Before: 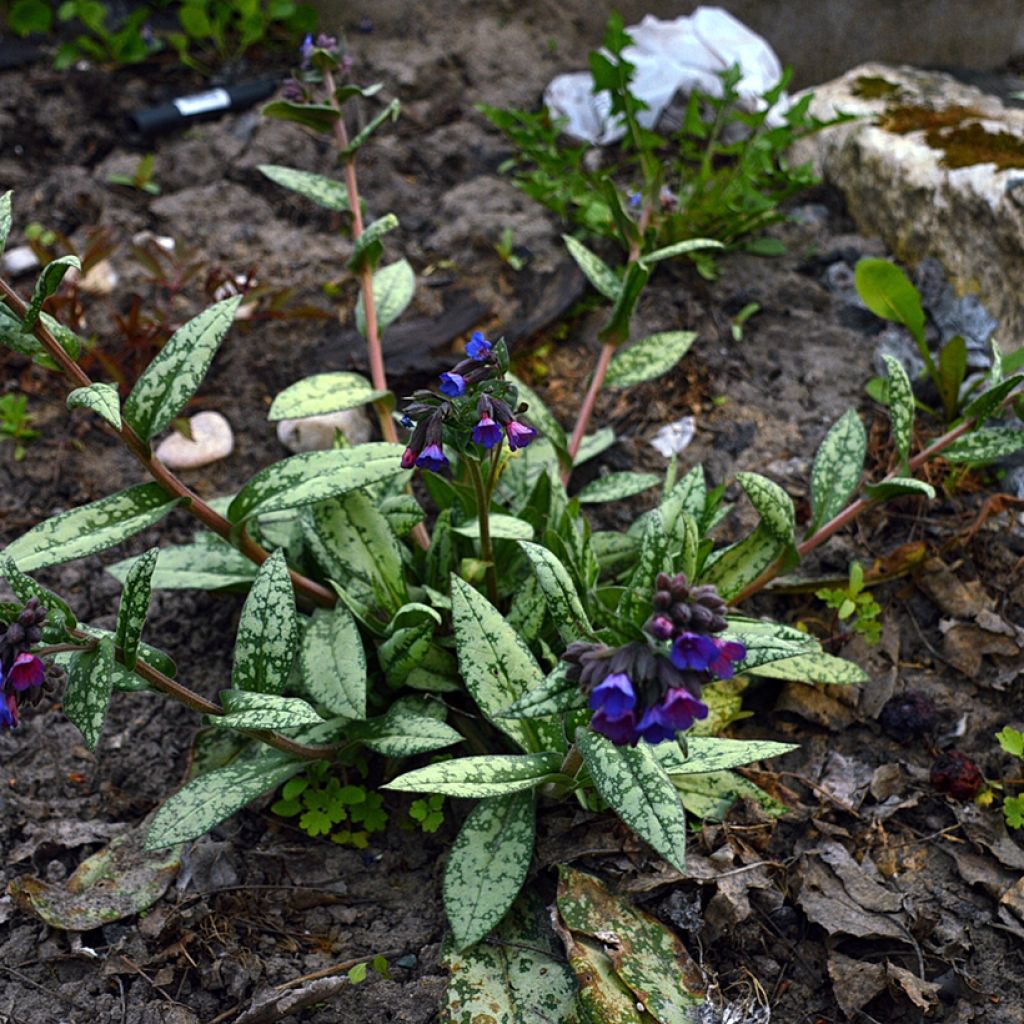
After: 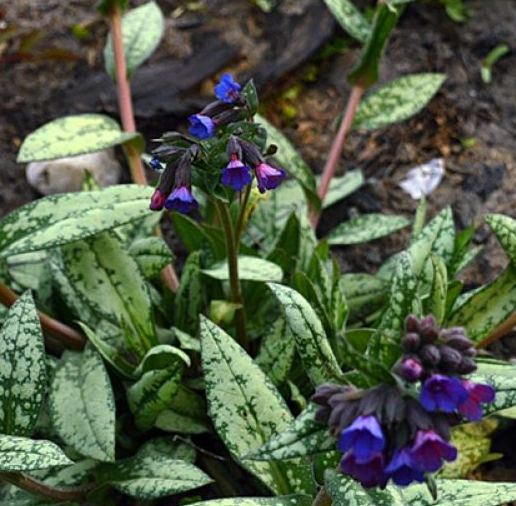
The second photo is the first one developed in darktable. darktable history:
crop: left 24.54%, top 25.278%, right 25.009%, bottom 25.304%
